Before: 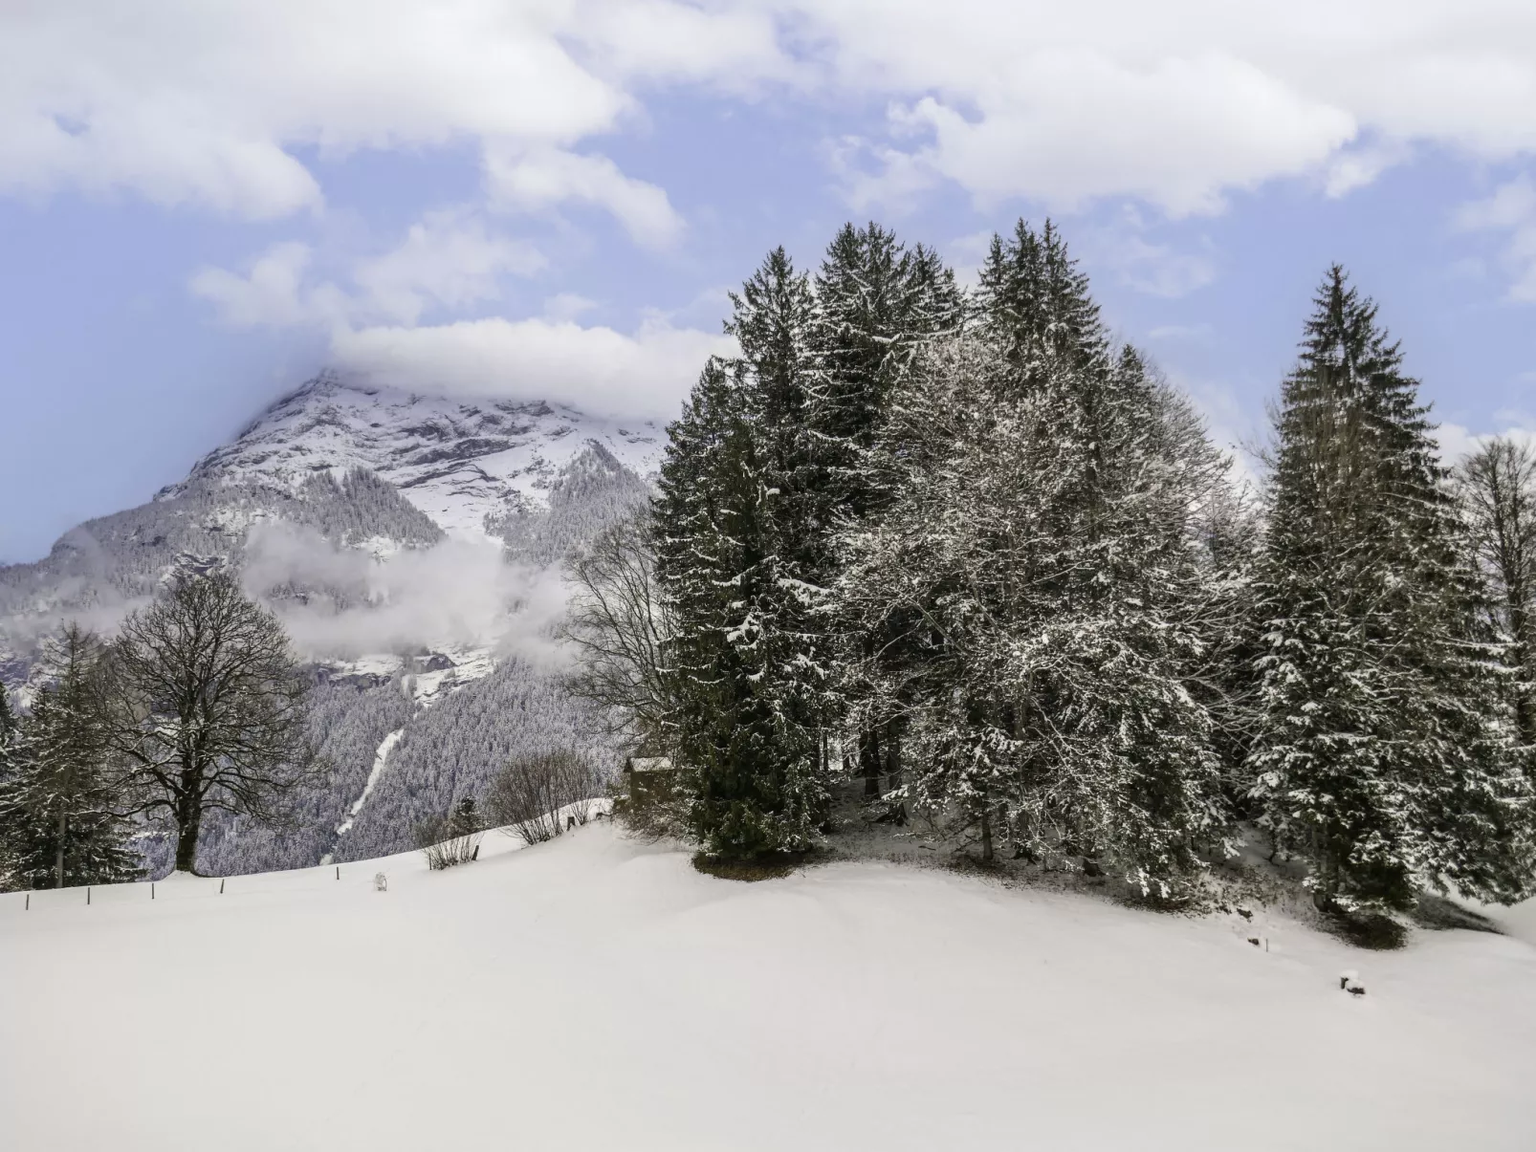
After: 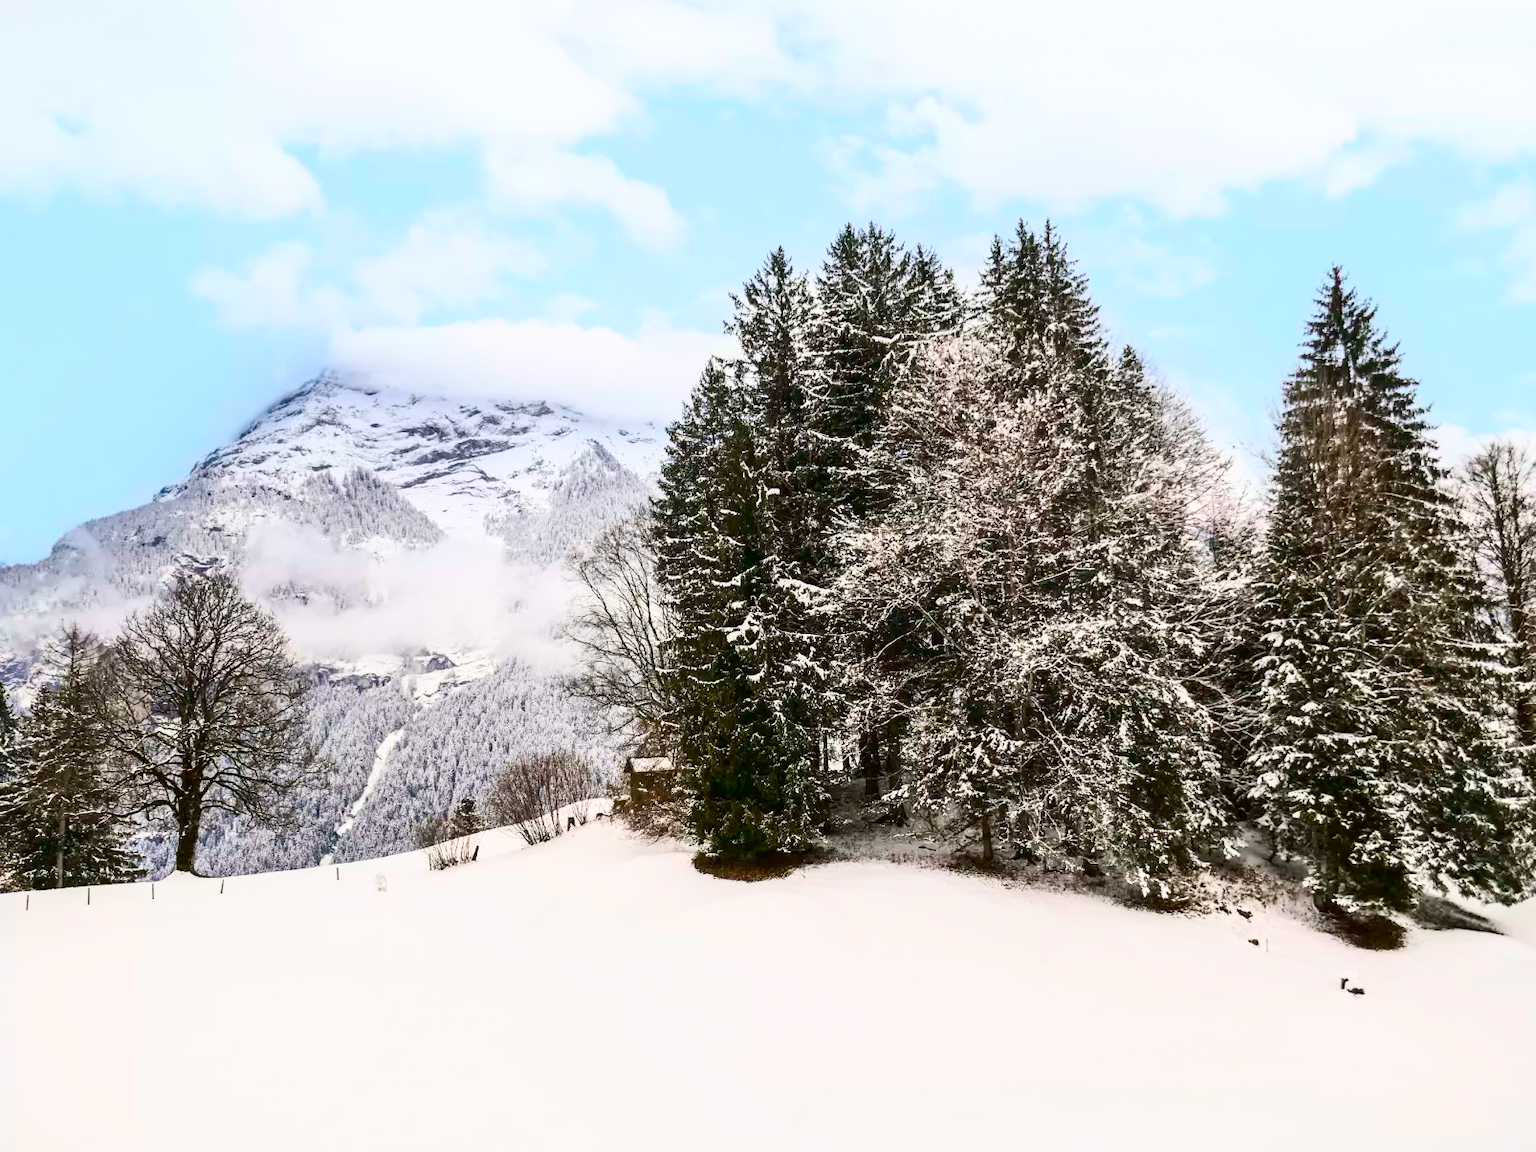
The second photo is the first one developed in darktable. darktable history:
contrast brightness saturation: contrast 0.414, brightness 0.104, saturation 0.21
